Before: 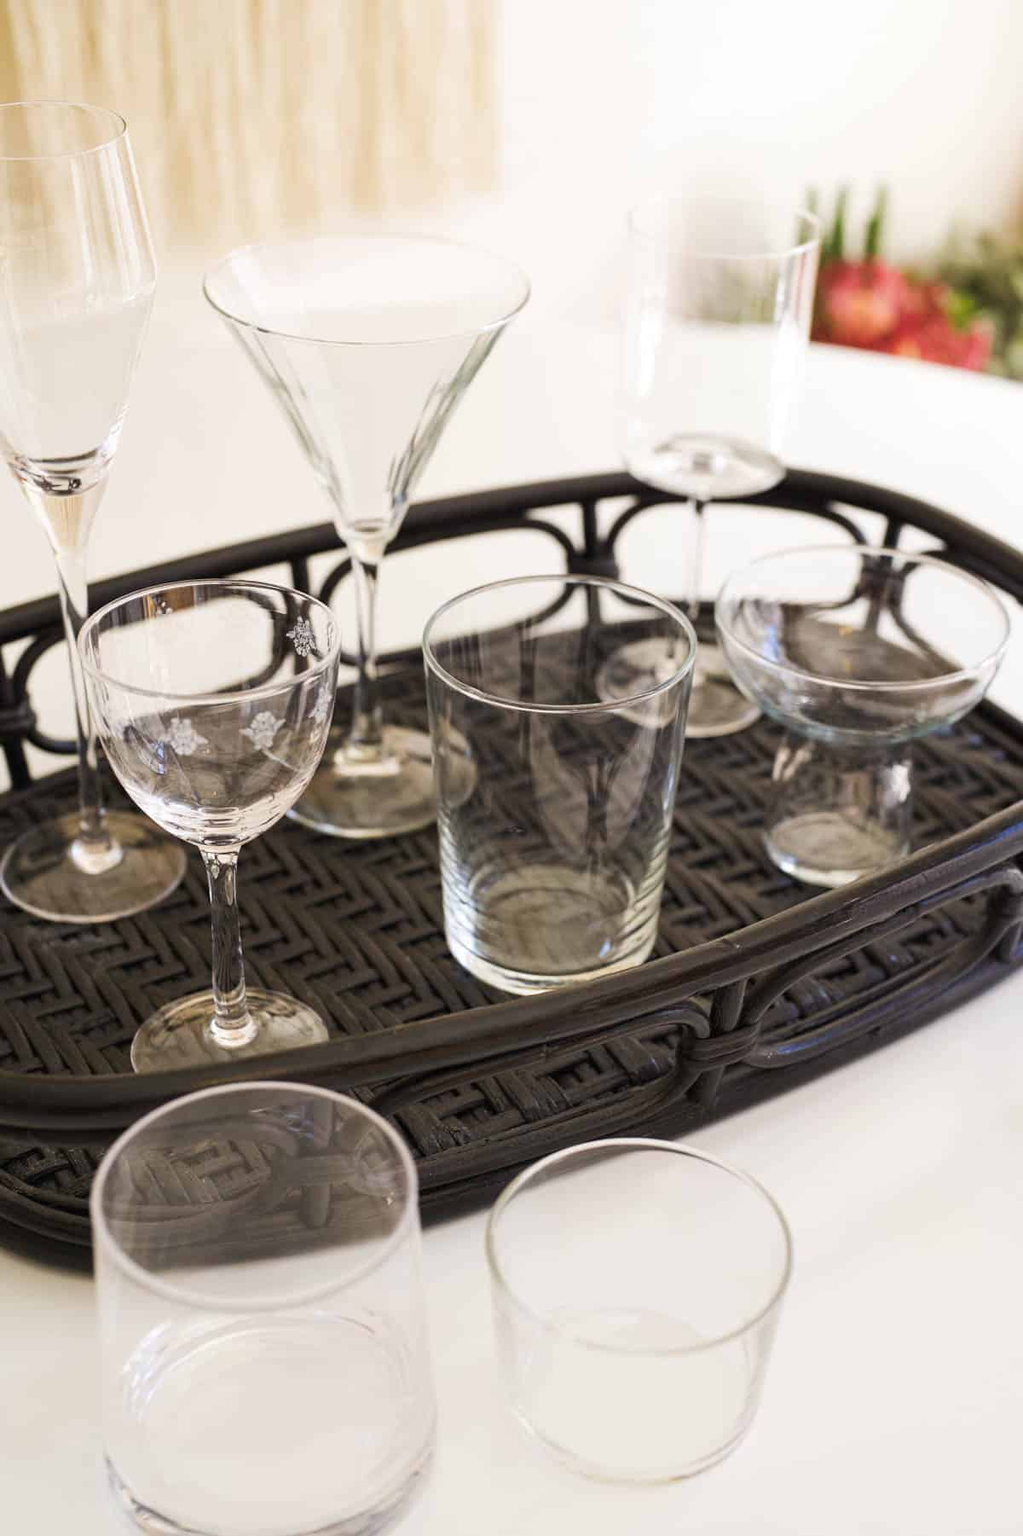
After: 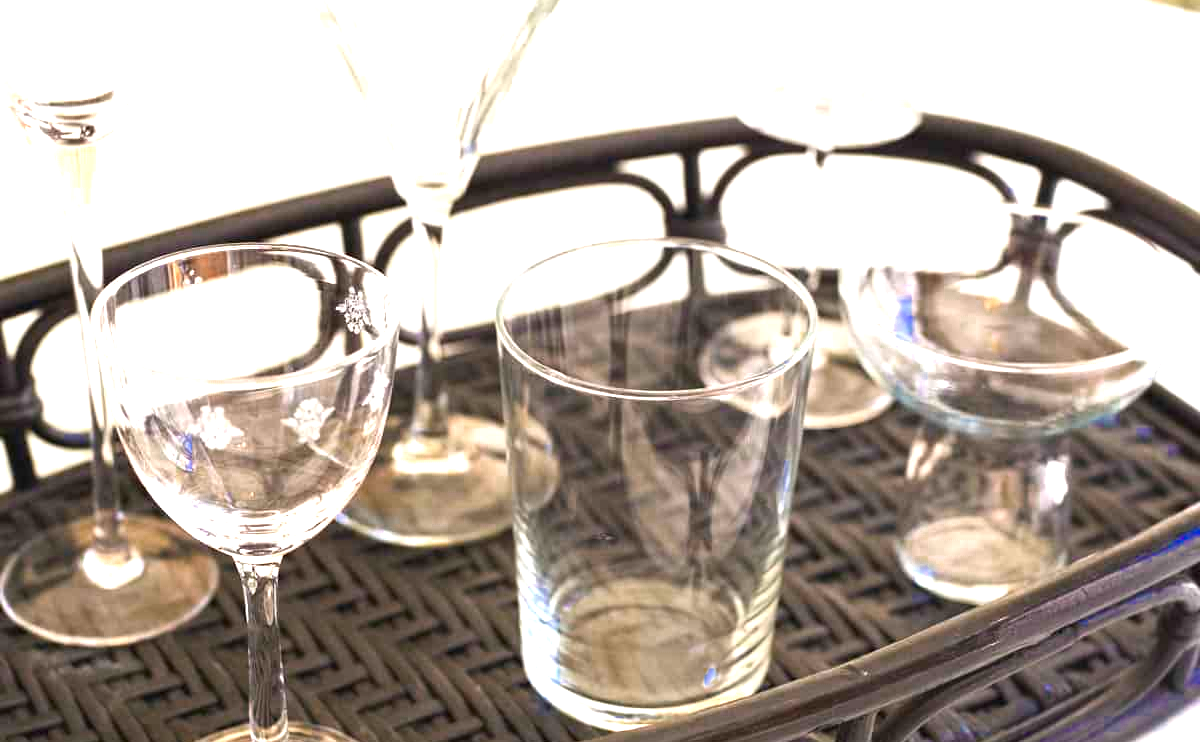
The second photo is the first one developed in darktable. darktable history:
color zones: curves: ch0 [(0, 0.553) (0.123, 0.58) (0.23, 0.419) (0.468, 0.155) (0.605, 0.132) (0.723, 0.063) (0.833, 0.172) (0.921, 0.468)]; ch1 [(0.025, 0.645) (0.229, 0.584) (0.326, 0.551) (0.537, 0.446) (0.599, 0.911) (0.708, 1) (0.805, 0.944)]; ch2 [(0.086, 0.468) (0.254, 0.464) (0.638, 0.564) (0.702, 0.592) (0.768, 0.564)]
exposure: black level correction 0, exposure 1.196 EV, compensate highlight preservation false
crop and rotate: top 24.25%, bottom 34.534%
